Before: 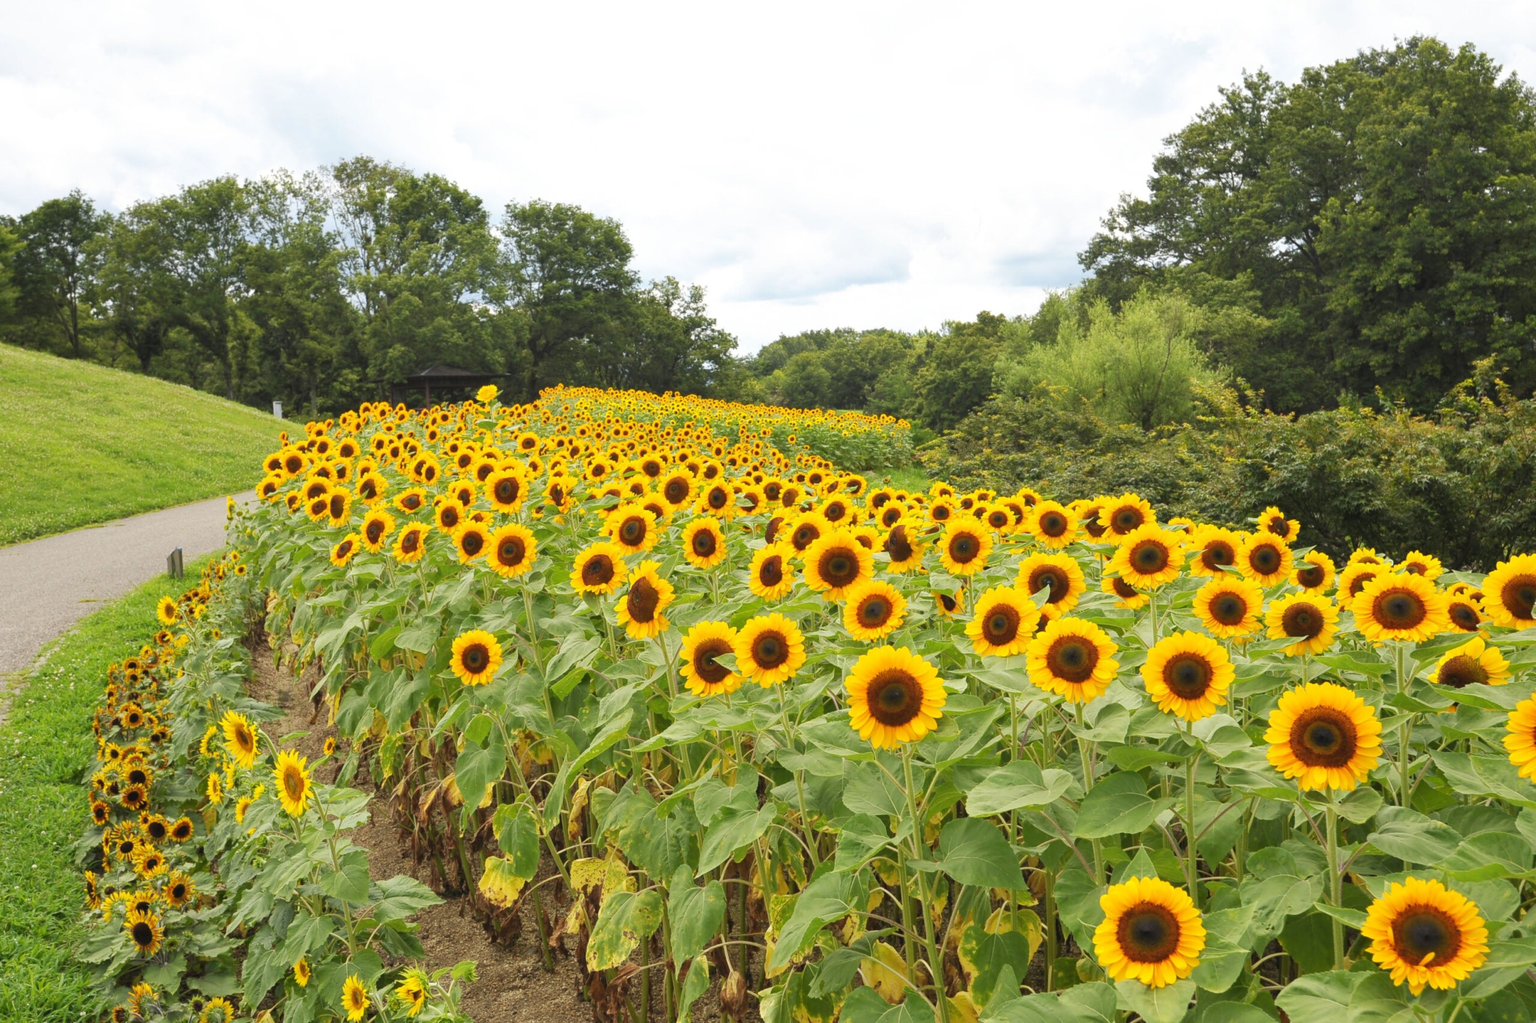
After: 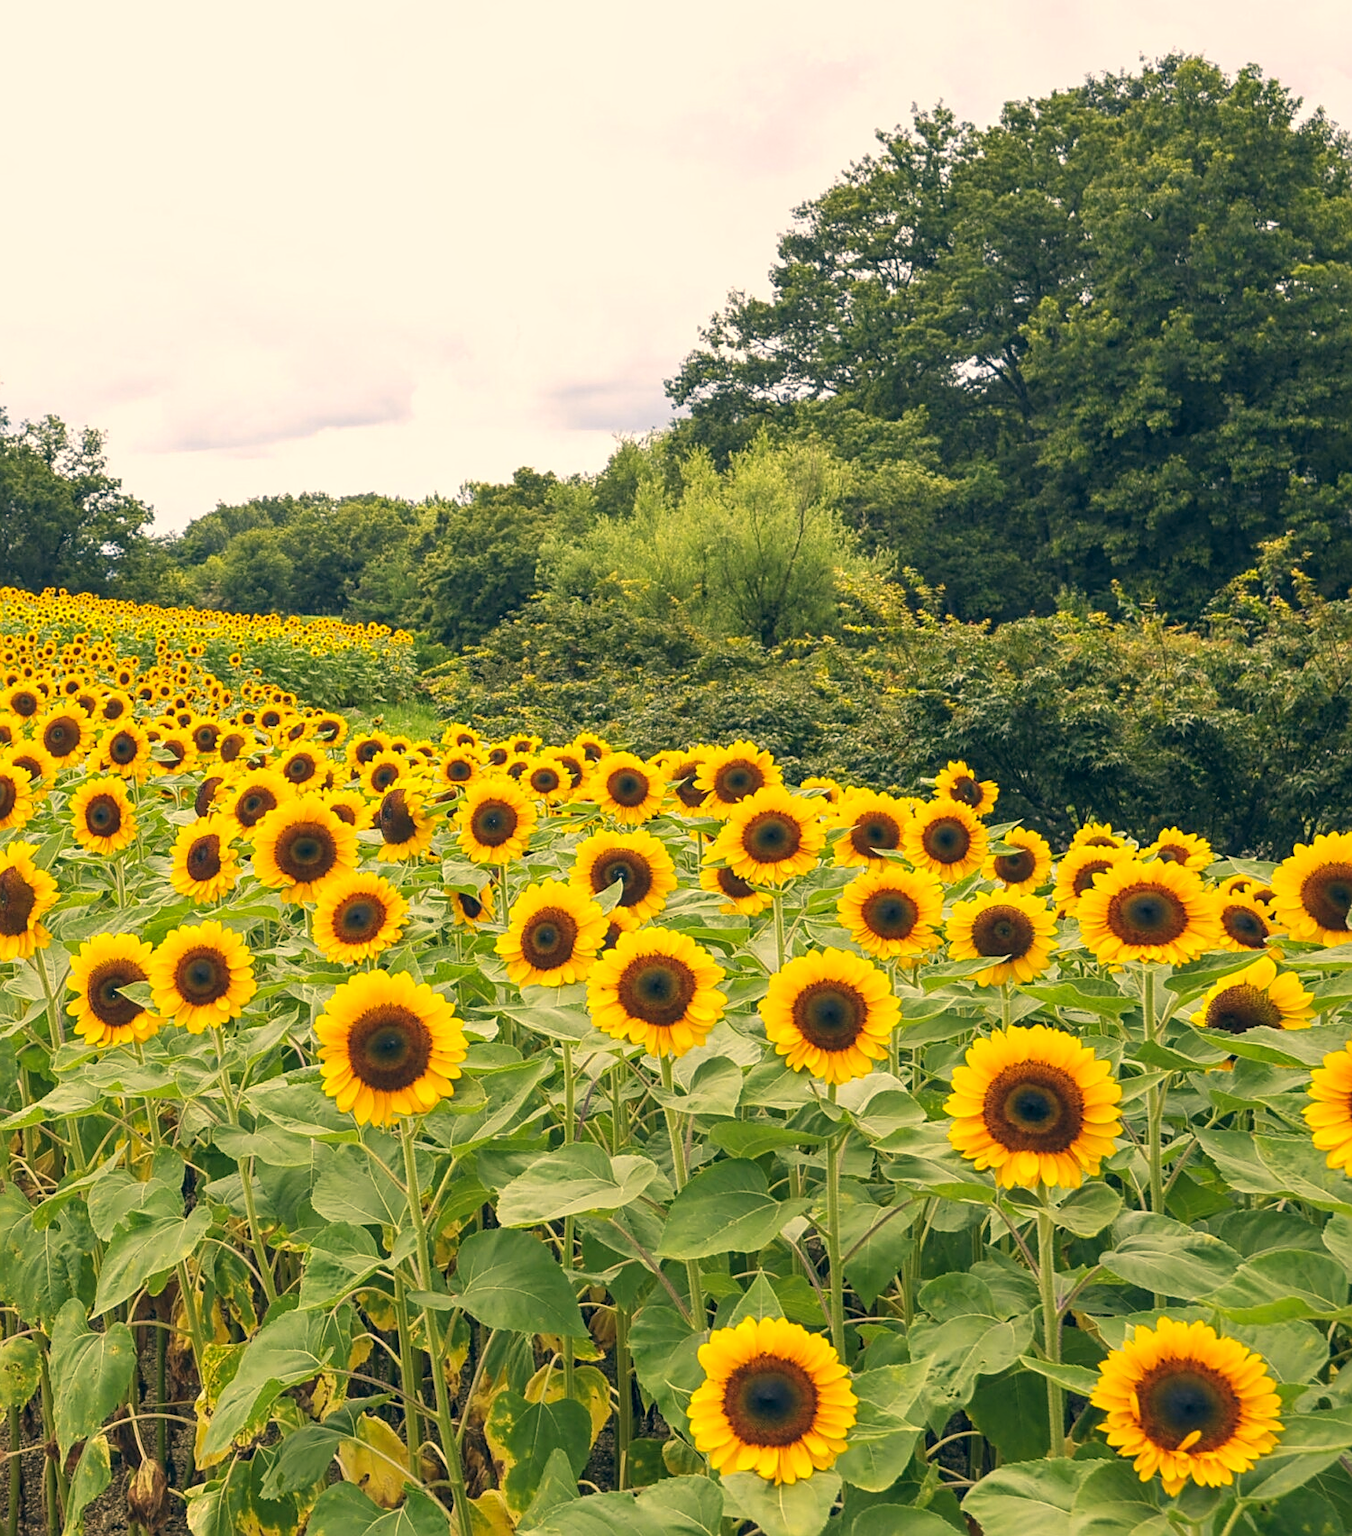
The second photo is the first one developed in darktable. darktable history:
sharpen: on, module defaults
crop: left 41.394%
local contrast: on, module defaults
color correction: highlights a* 10.37, highlights b* 14.77, shadows a* -9.92, shadows b* -14.98
